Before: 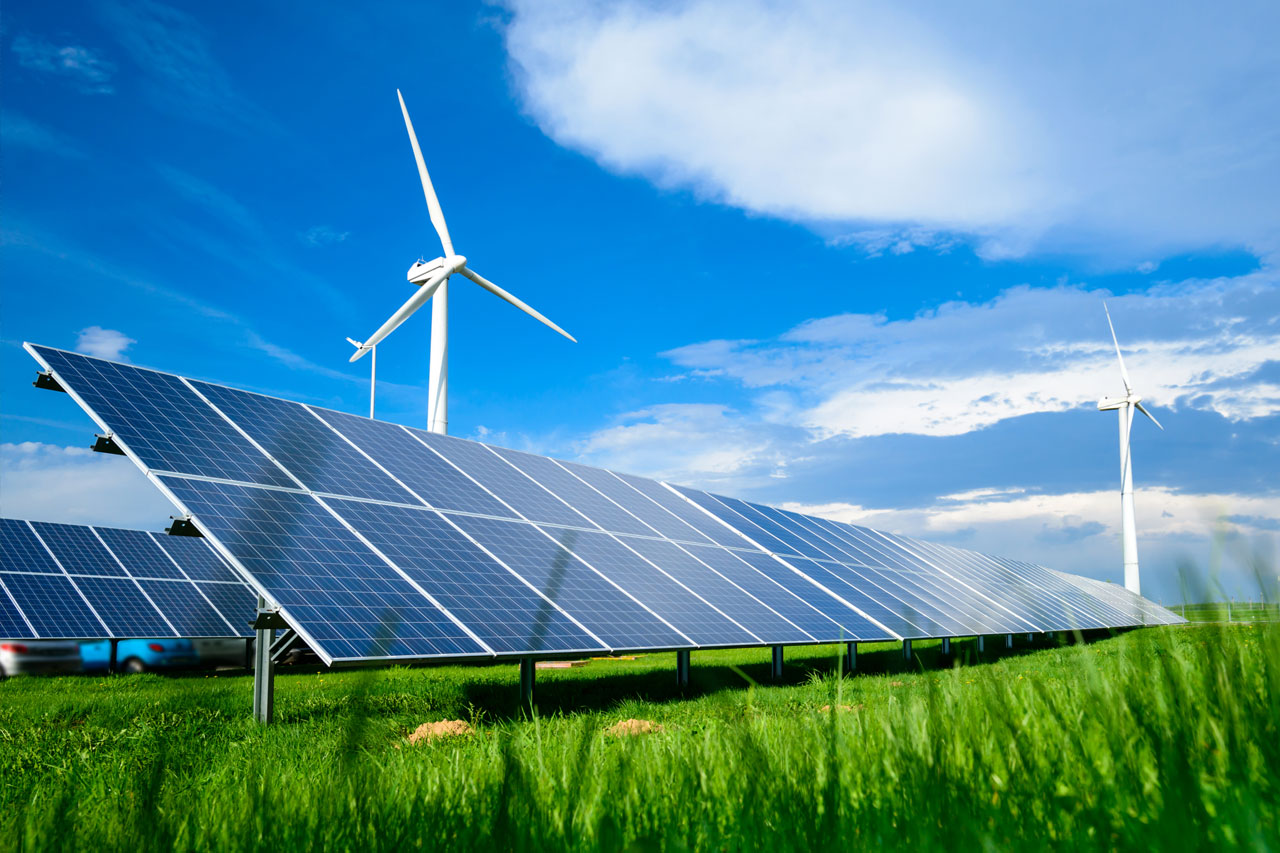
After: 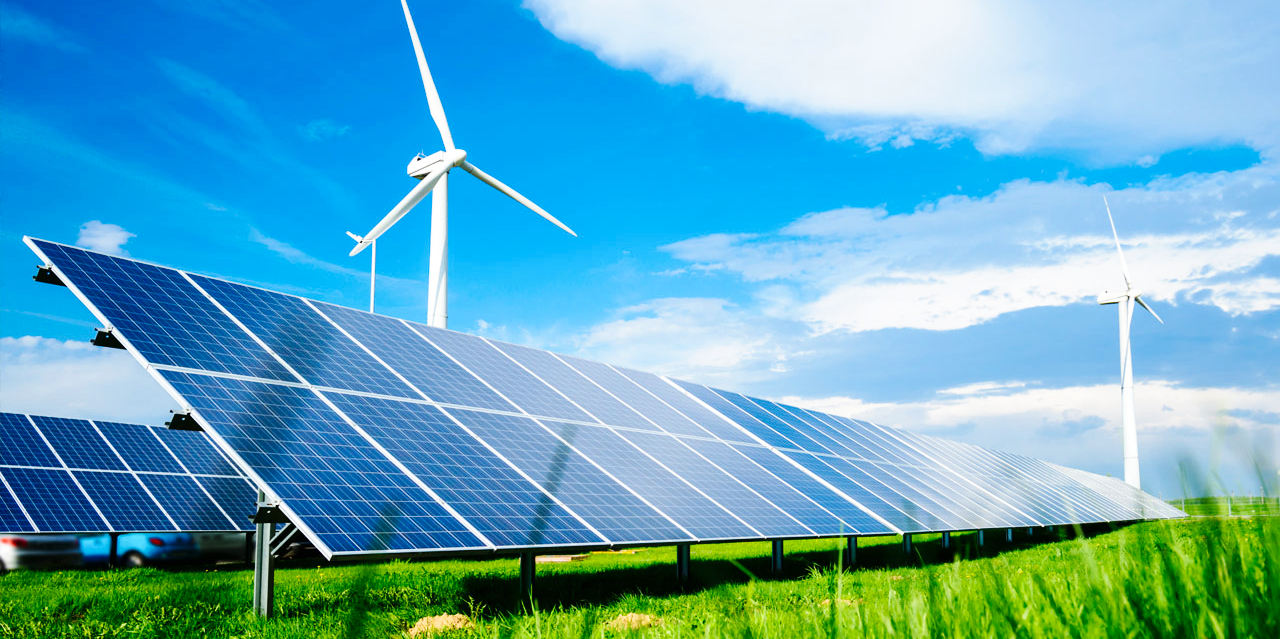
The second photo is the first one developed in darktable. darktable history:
base curve: curves: ch0 [(0, 0) (0.032, 0.025) (0.121, 0.166) (0.206, 0.329) (0.605, 0.79) (1, 1)], preserve colors none
crop and rotate: top 12.5%, bottom 12.5%
